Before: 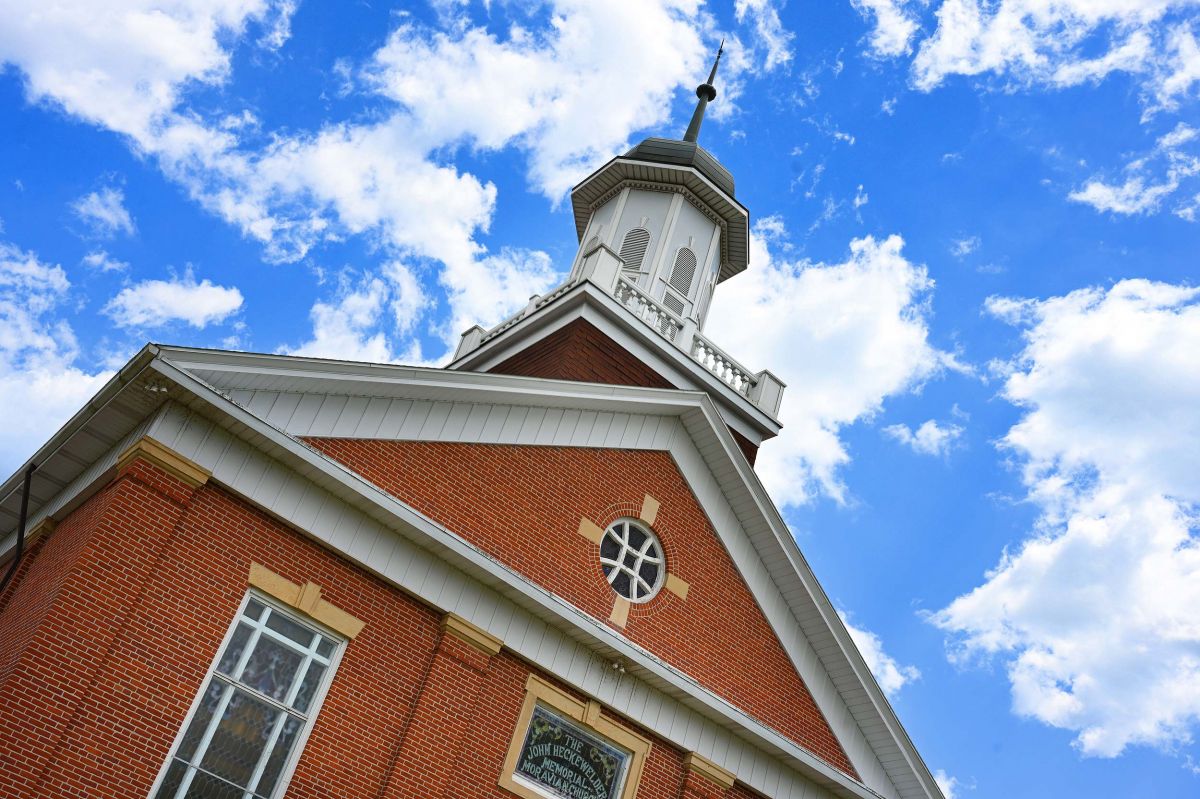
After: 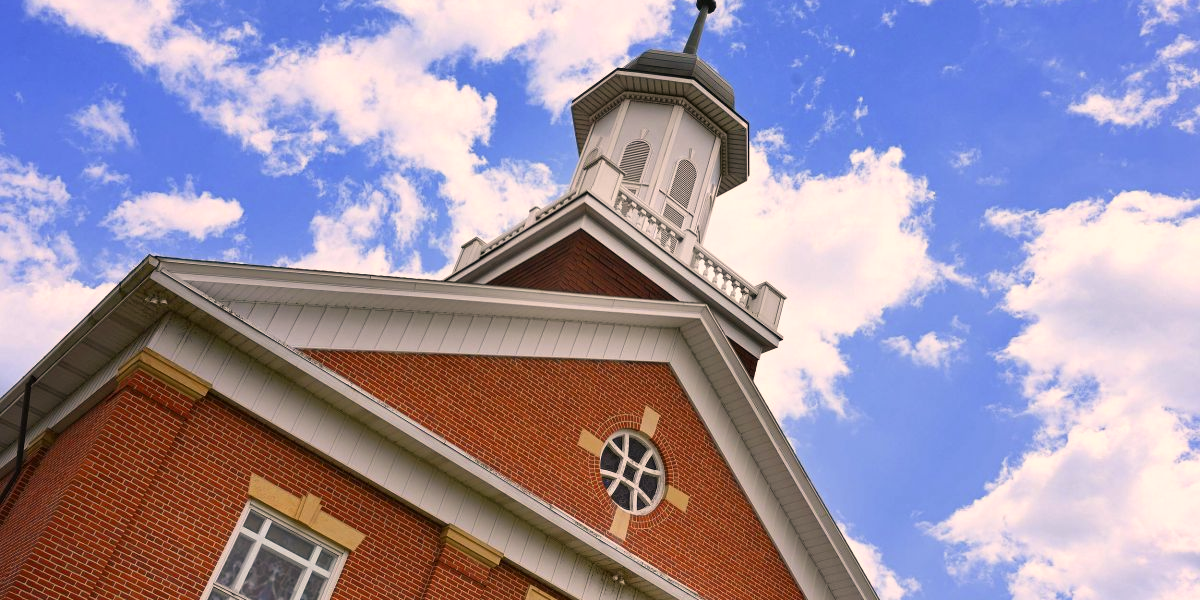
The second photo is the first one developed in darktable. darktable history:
crop: top 11.022%, bottom 13.879%
color correction: highlights a* 11.86, highlights b* 12.31
